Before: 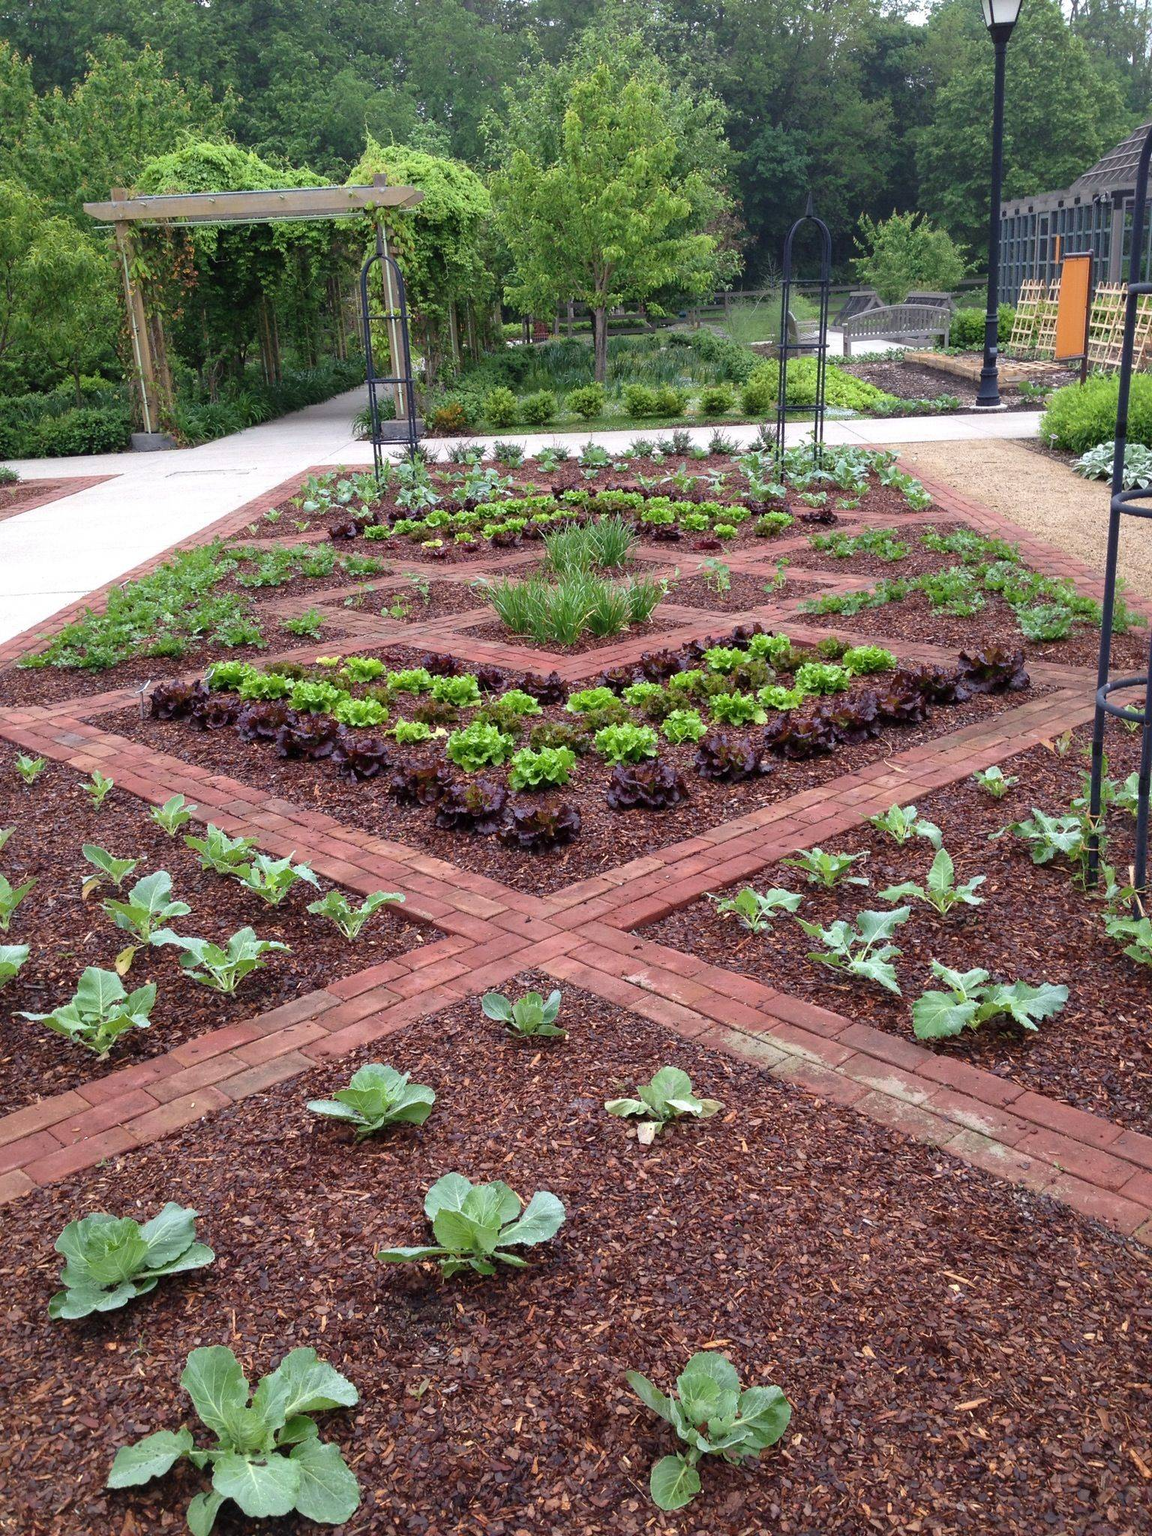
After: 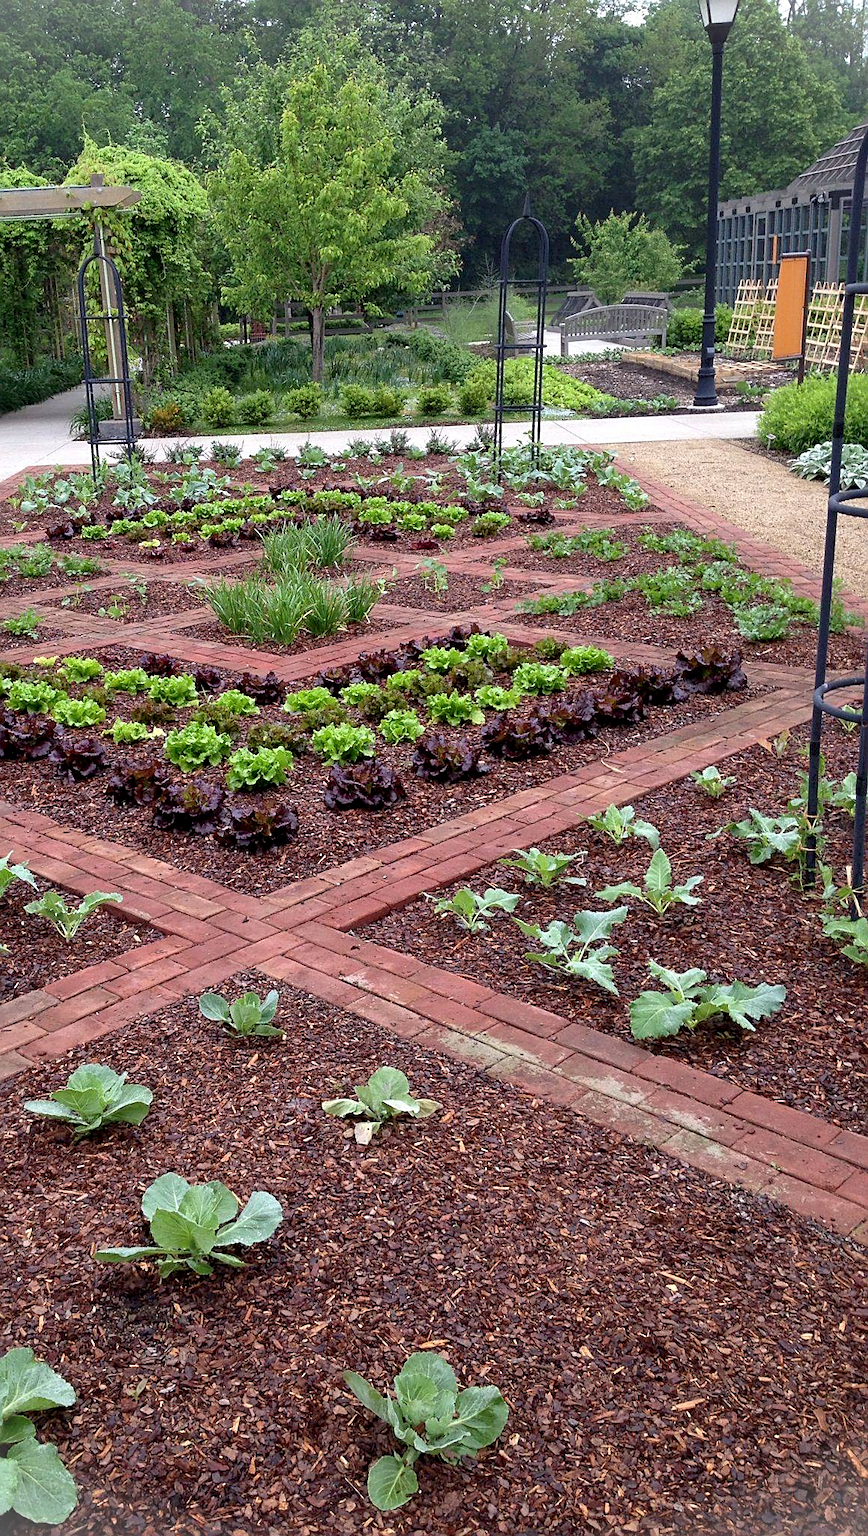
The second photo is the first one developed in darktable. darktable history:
crop and rotate: left 24.6%
sharpen: on, module defaults
exposure: black level correction 0.005, exposure 0.001 EV, compensate highlight preservation false
vignetting: fall-off start 100%, brightness 0.3, saturation 0
